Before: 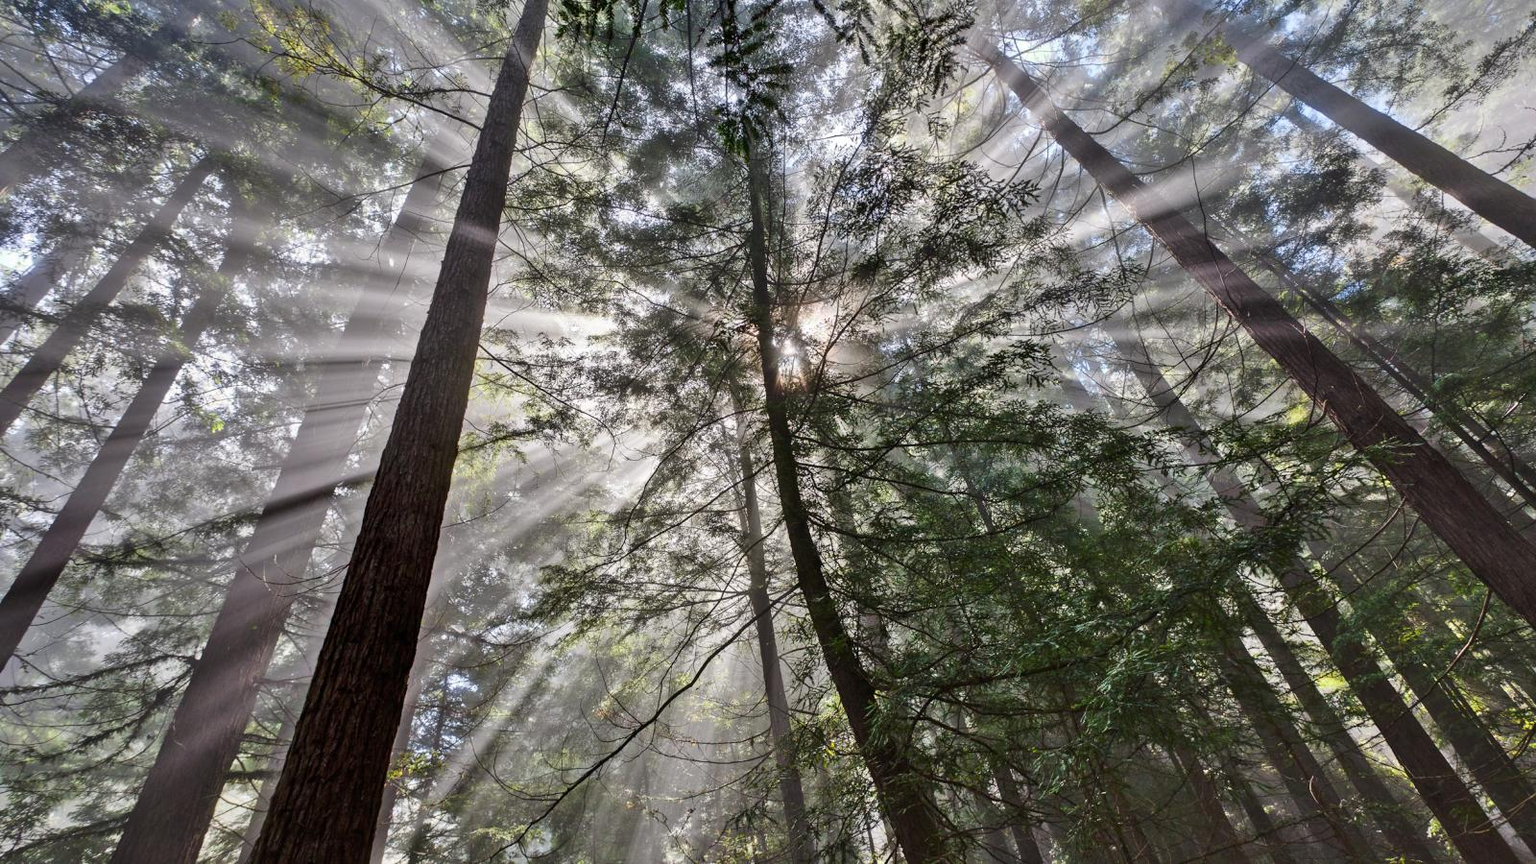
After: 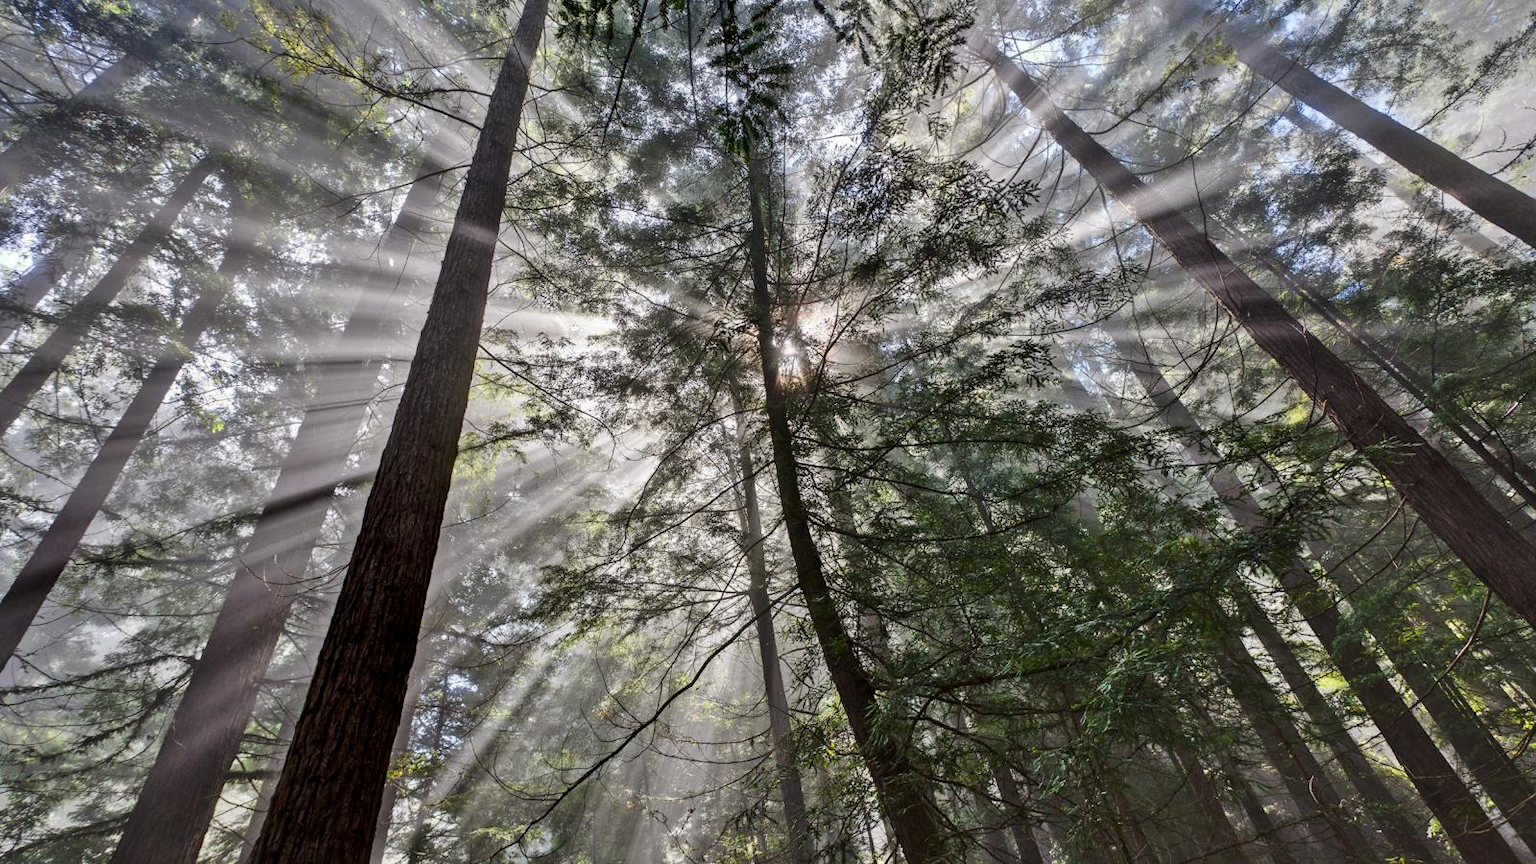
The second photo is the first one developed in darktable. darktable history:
local contrast: highlights 61%, shadows 106%, detail 107%, midtone range 0.529
